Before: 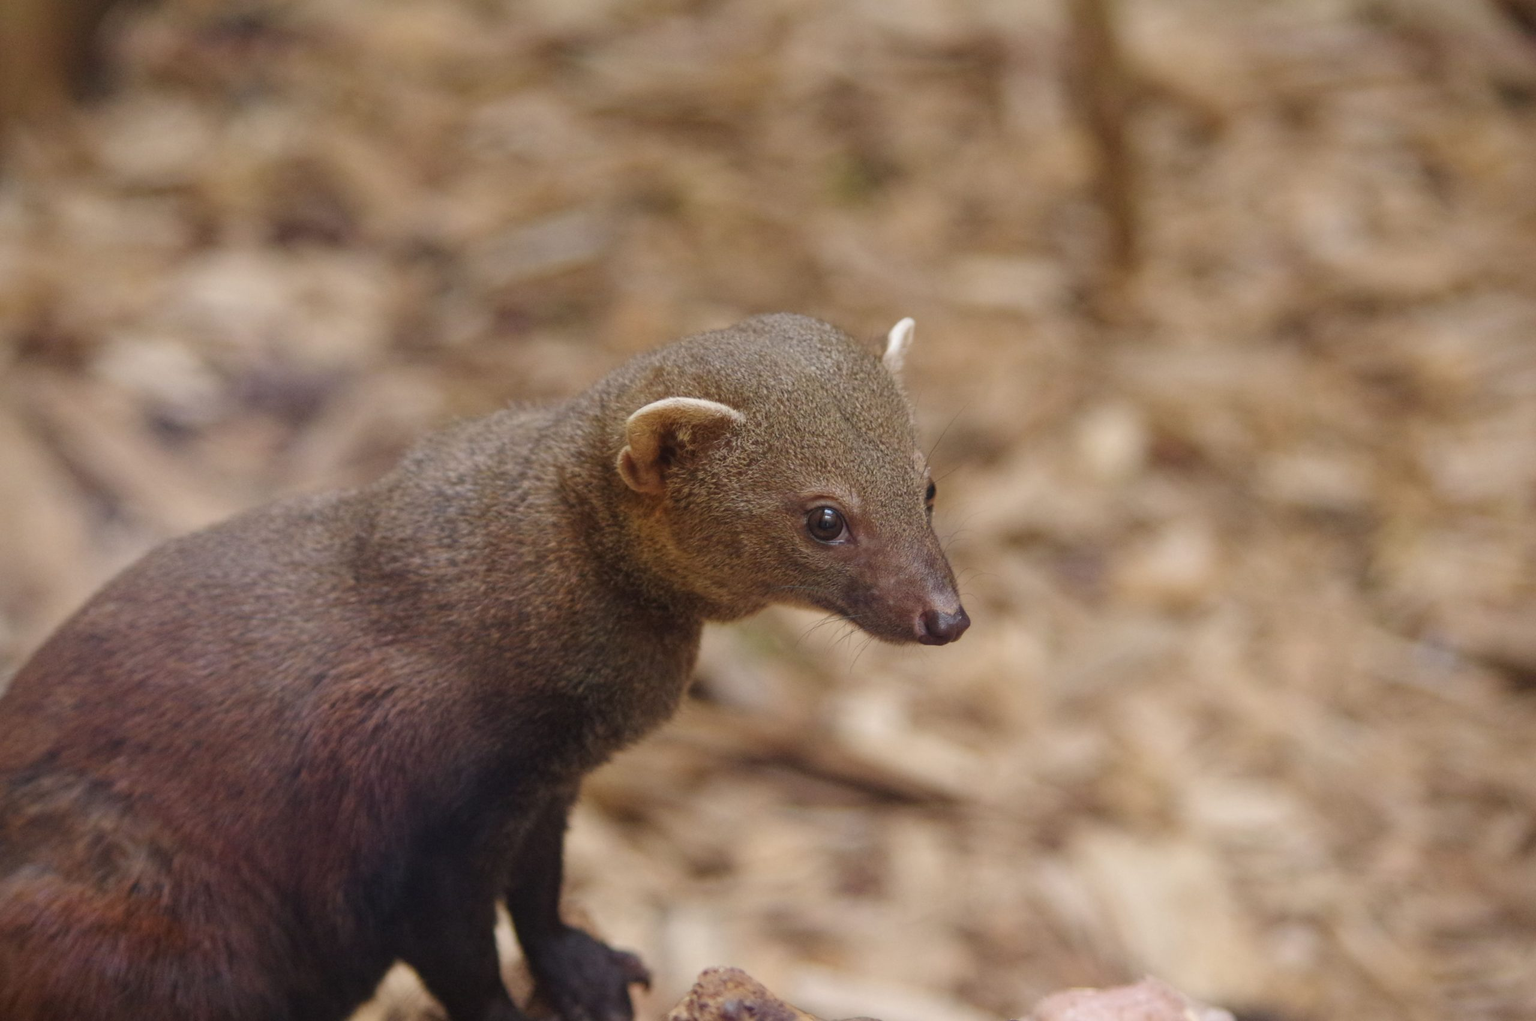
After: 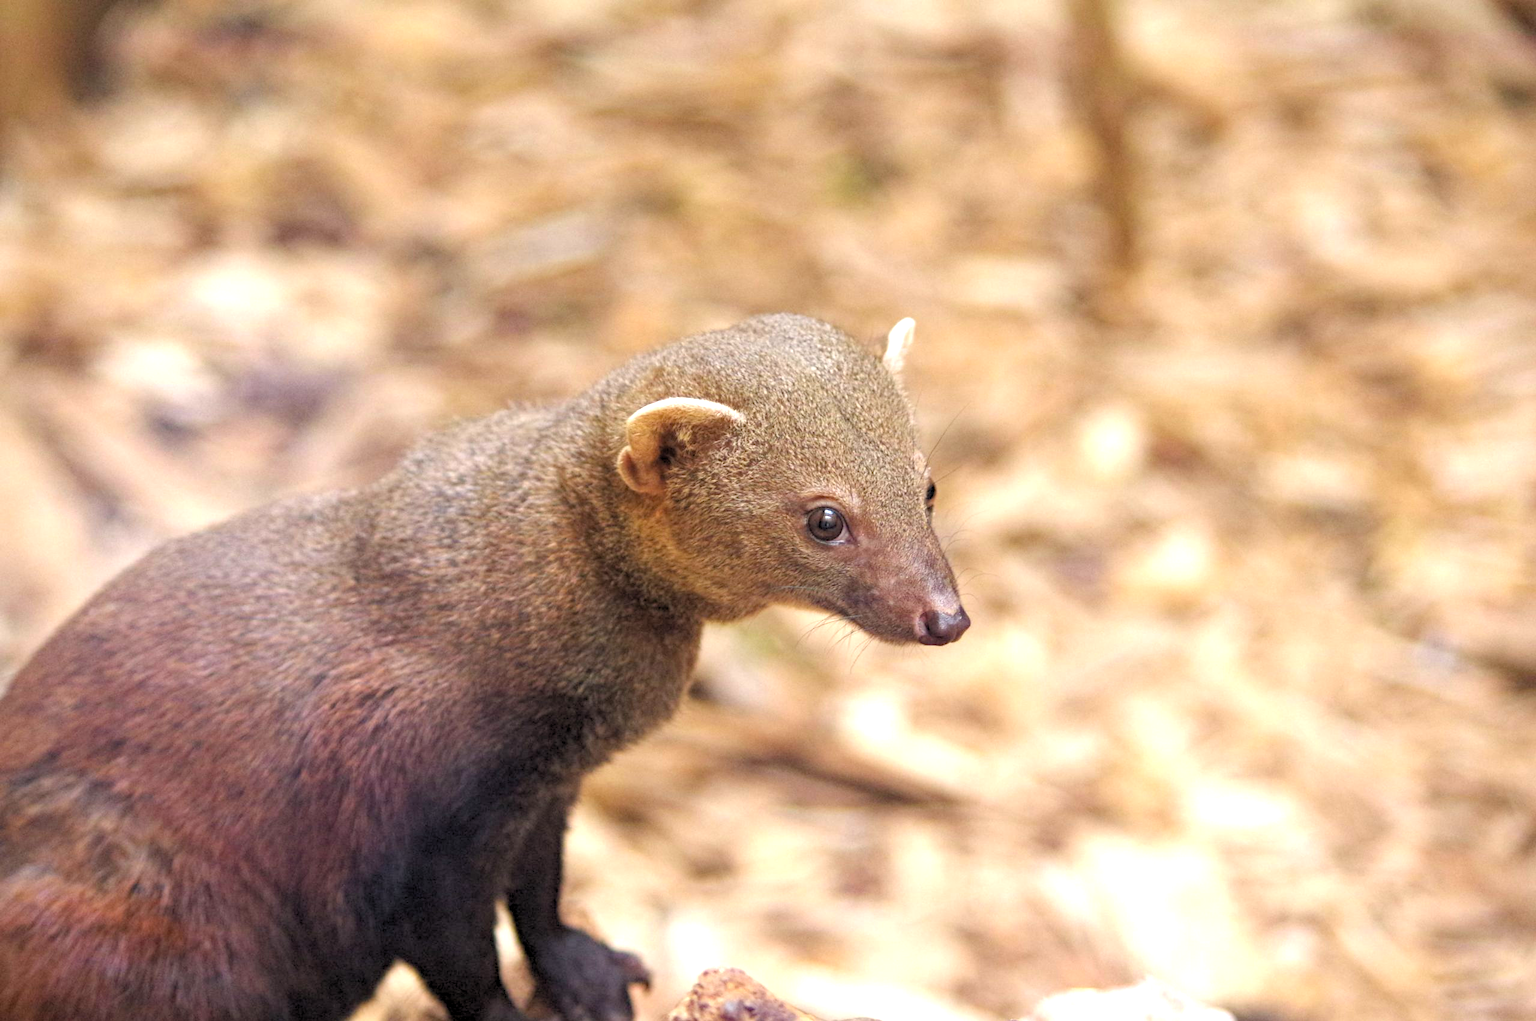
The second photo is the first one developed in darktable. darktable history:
haze removal: compatibility mode true, adaptive false
exposure: exposure 1.15 EV, compensate highlight preservation false
rgb levels: levels [[0.013, 0.434, 0.89], [0, 0.5, 1], [0, 0.5, 1]]
